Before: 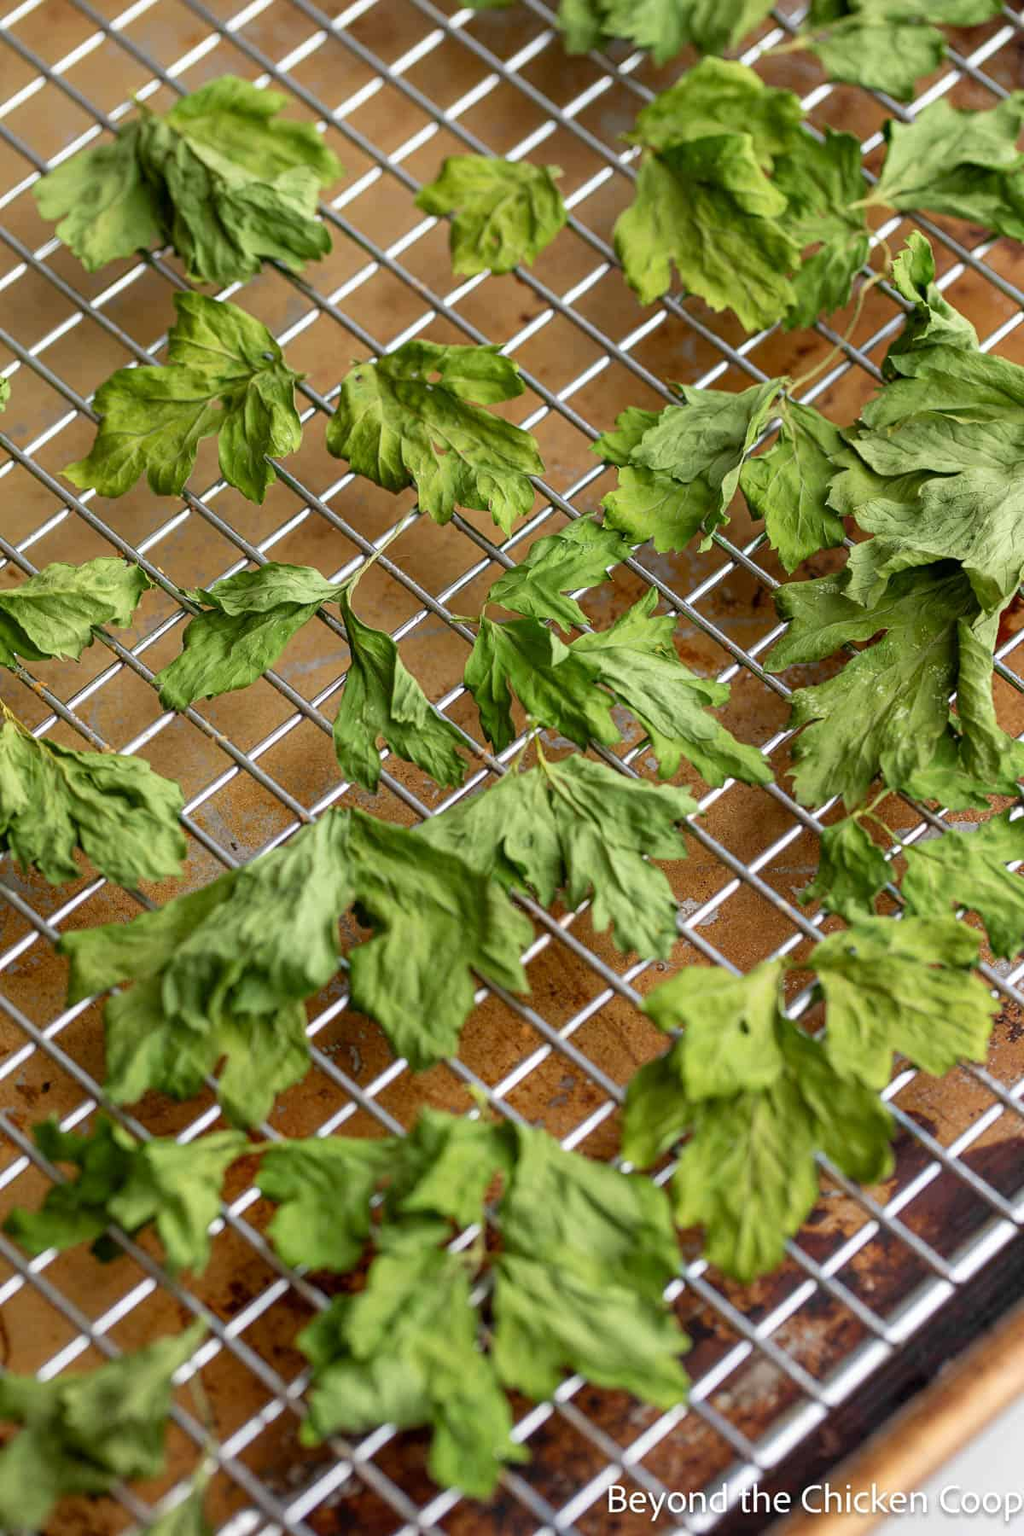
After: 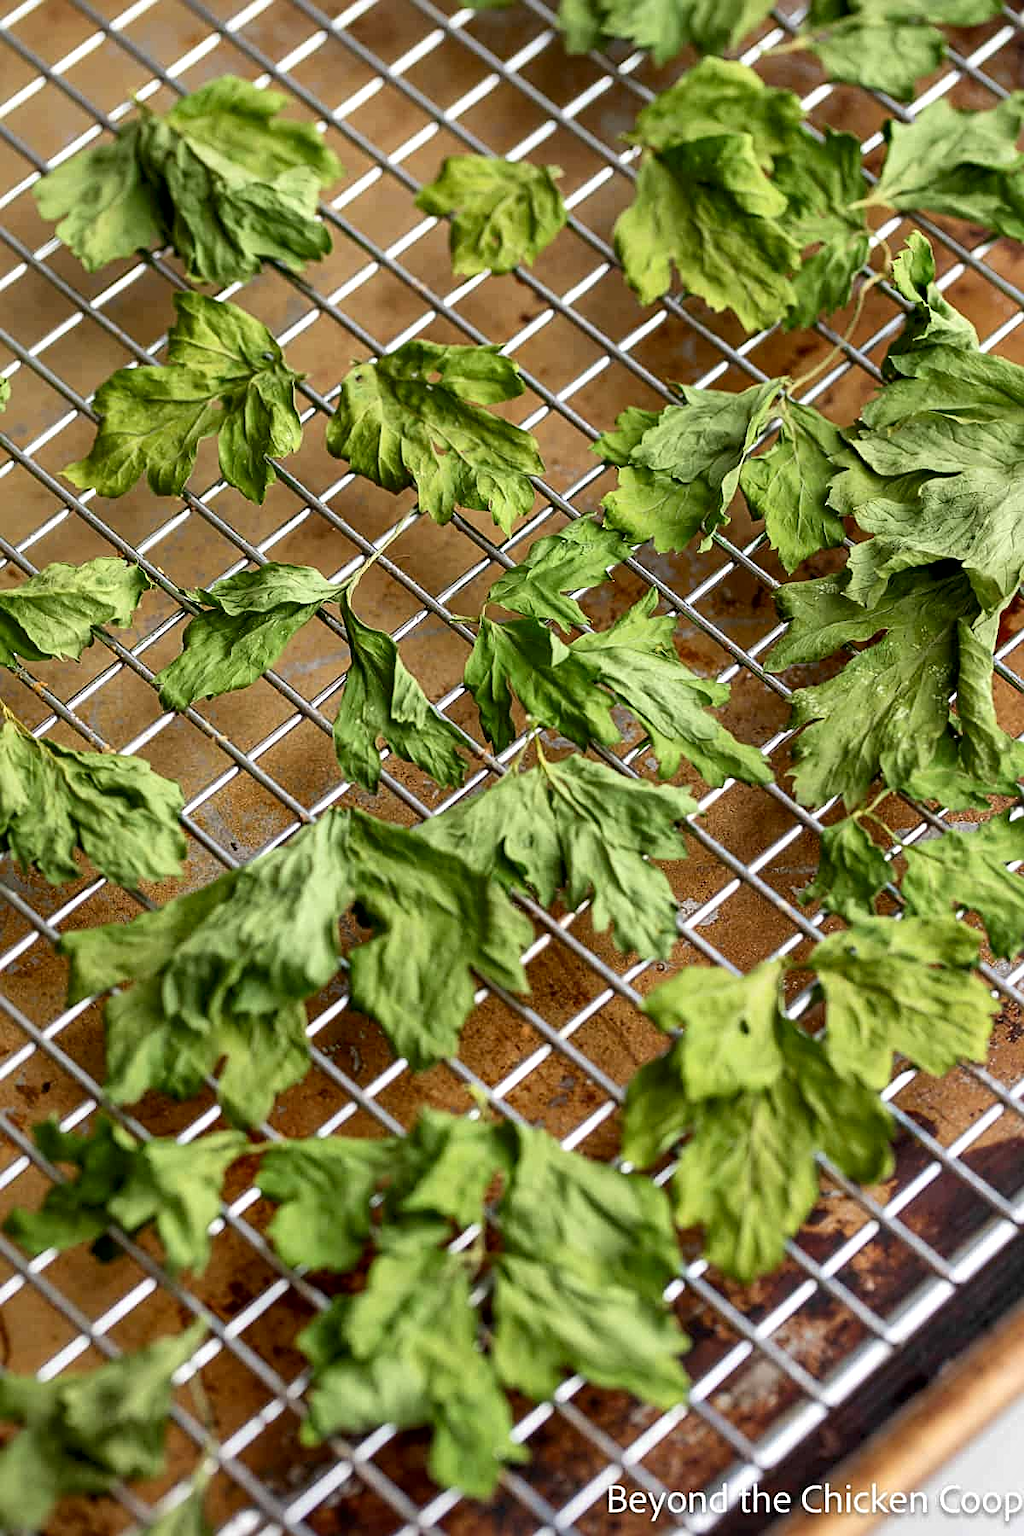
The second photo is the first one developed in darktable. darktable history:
tone curve: curves: ch0 [(0, 0) (0.003, 0.022) (0.011, 0.027) (0.025, 0.038) (0.044, 0.056) (0.069, 0.081) (0.1, 0.11) (0.136, 0.145) (0.177, 0.185) (0.224, 0.229) (0.277, 0.278) (0.335, 0.335) (0.399, 0.399) (0.468, 0.468) (0.543, 0.543) (0.623, 0.623) (0.709, 0.705) (0.801, 0.793) (0.898, 0.887) (1, 1)], color space Lab, independent channels, preserve colors none
sharpen: on, module defaults
local contrast: mode bilateral grid, contrast 24, coarseness 59, detail 151%, midtone range 0.2
